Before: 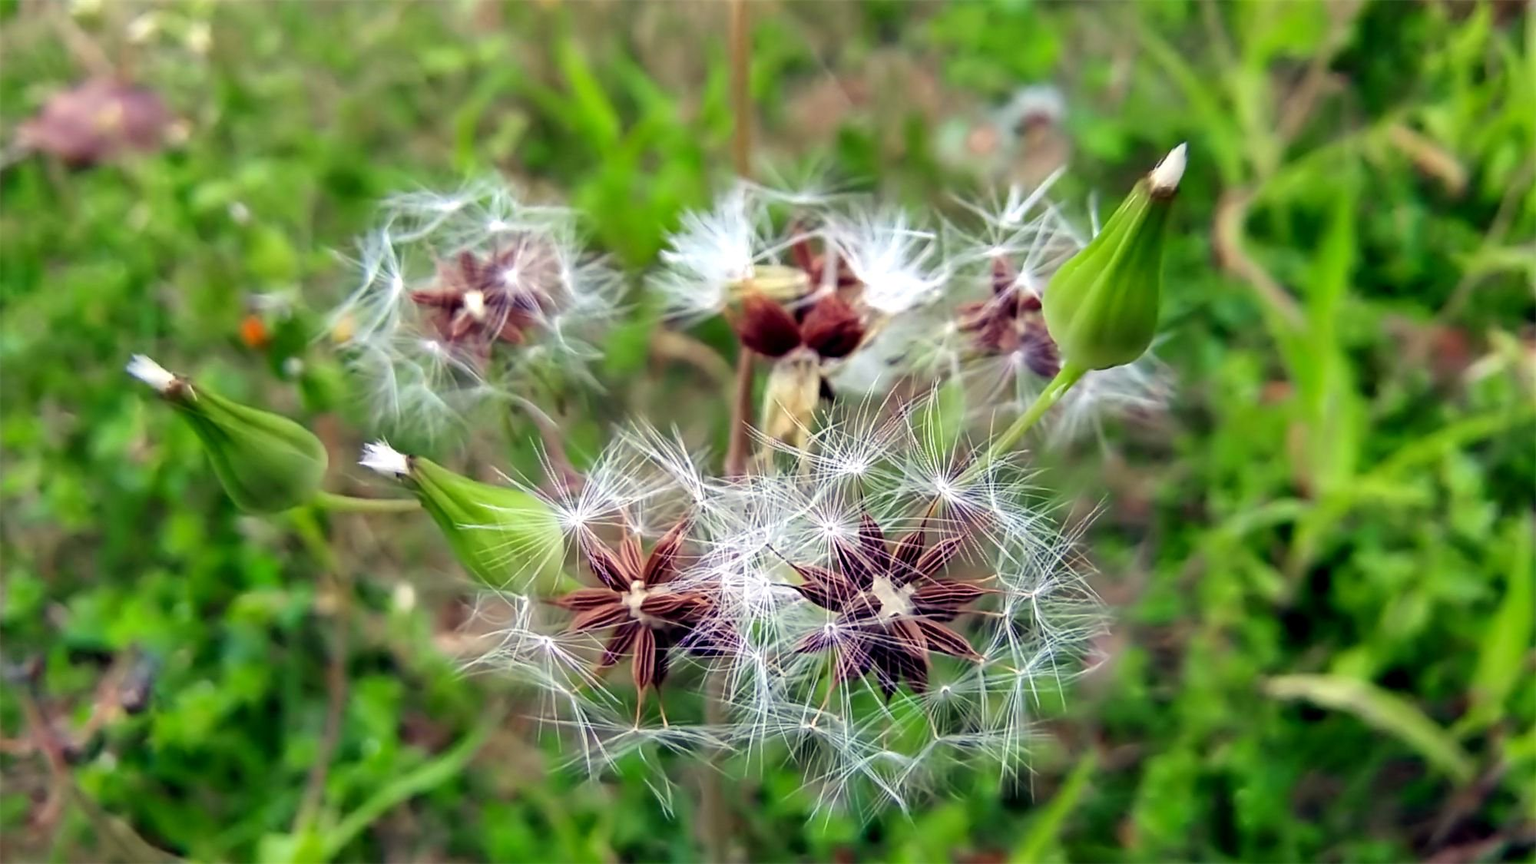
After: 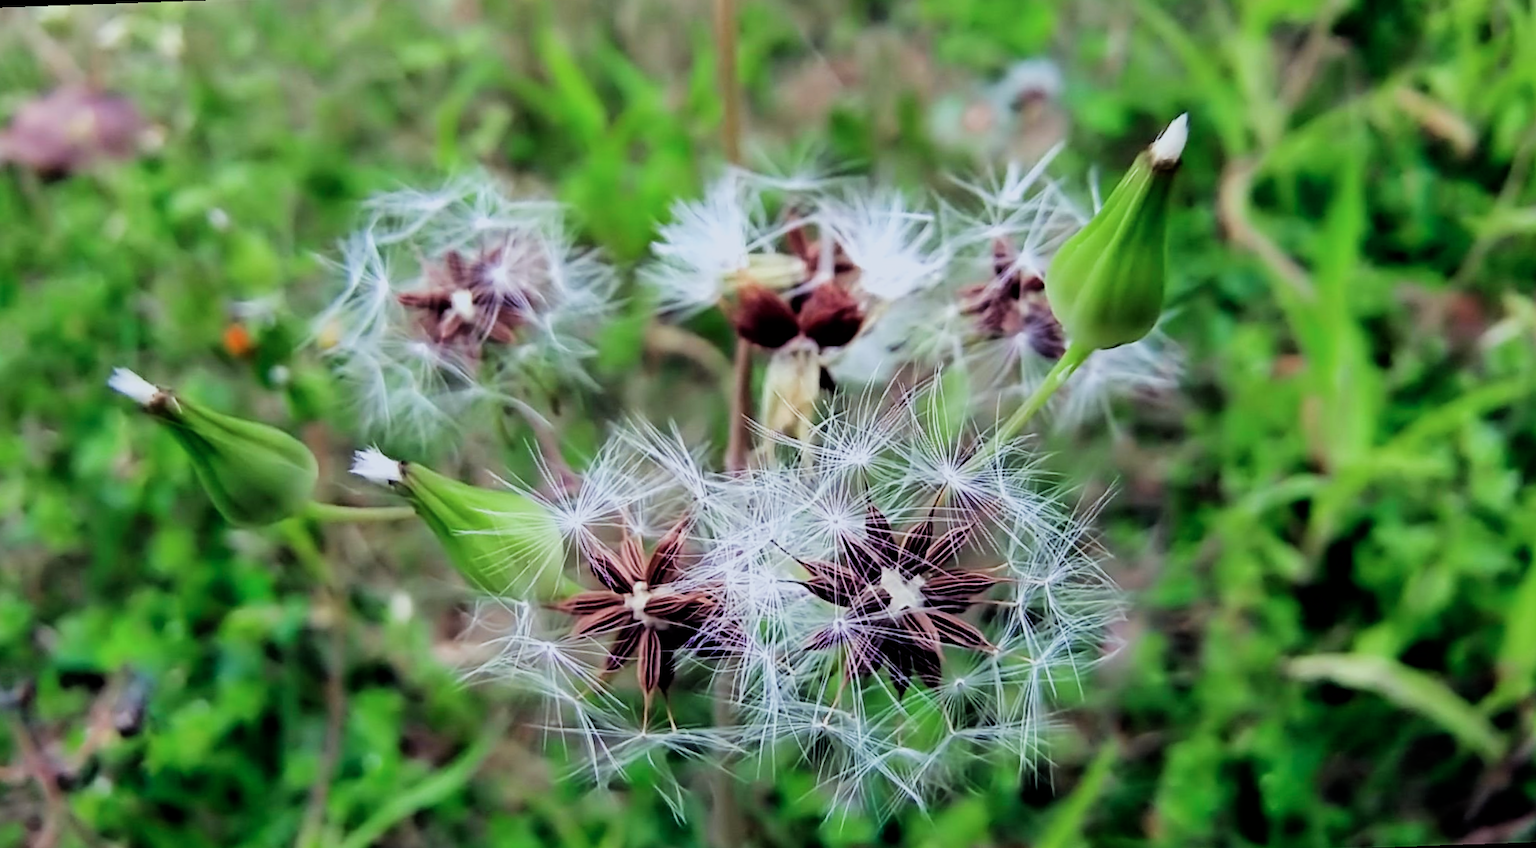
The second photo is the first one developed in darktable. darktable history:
filmic rgb: black relative exposure -5 EV, hardness 2.88, contrast 1.2, highlights saturation mix -30%
color calibration: x 0.372, y 0.386, temperature 4283.97 K
rotate and perspective: rotation -2°, crop left 0.022, crop right 0.978, crop top 0.049, crop bottom 0.951
